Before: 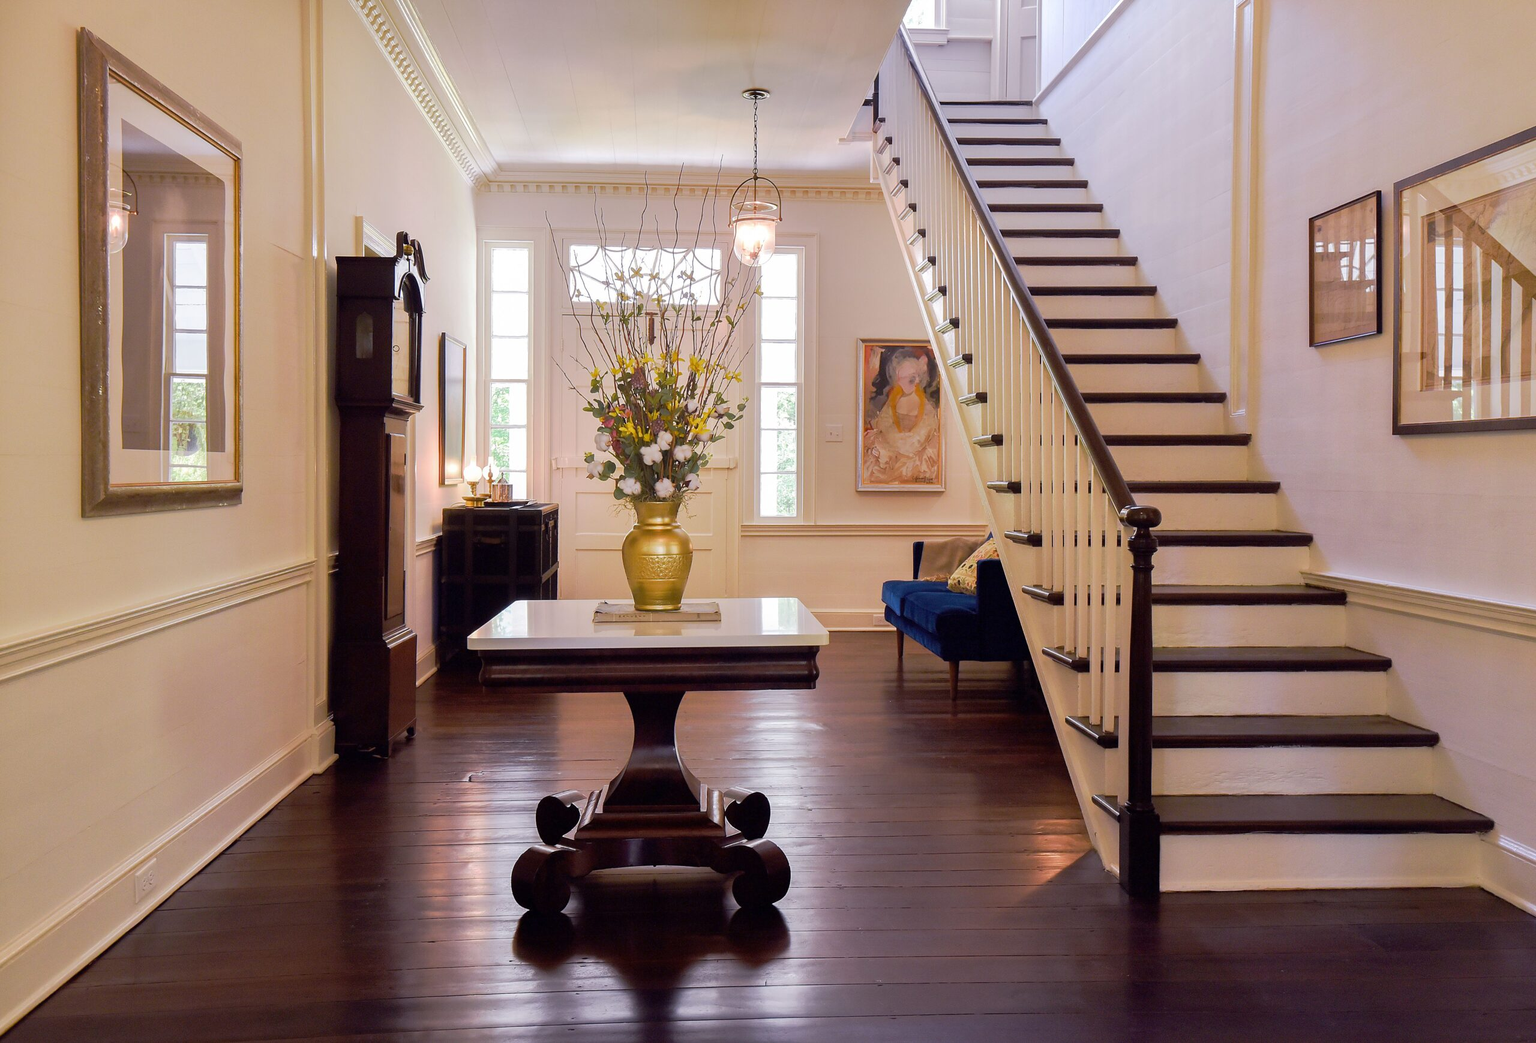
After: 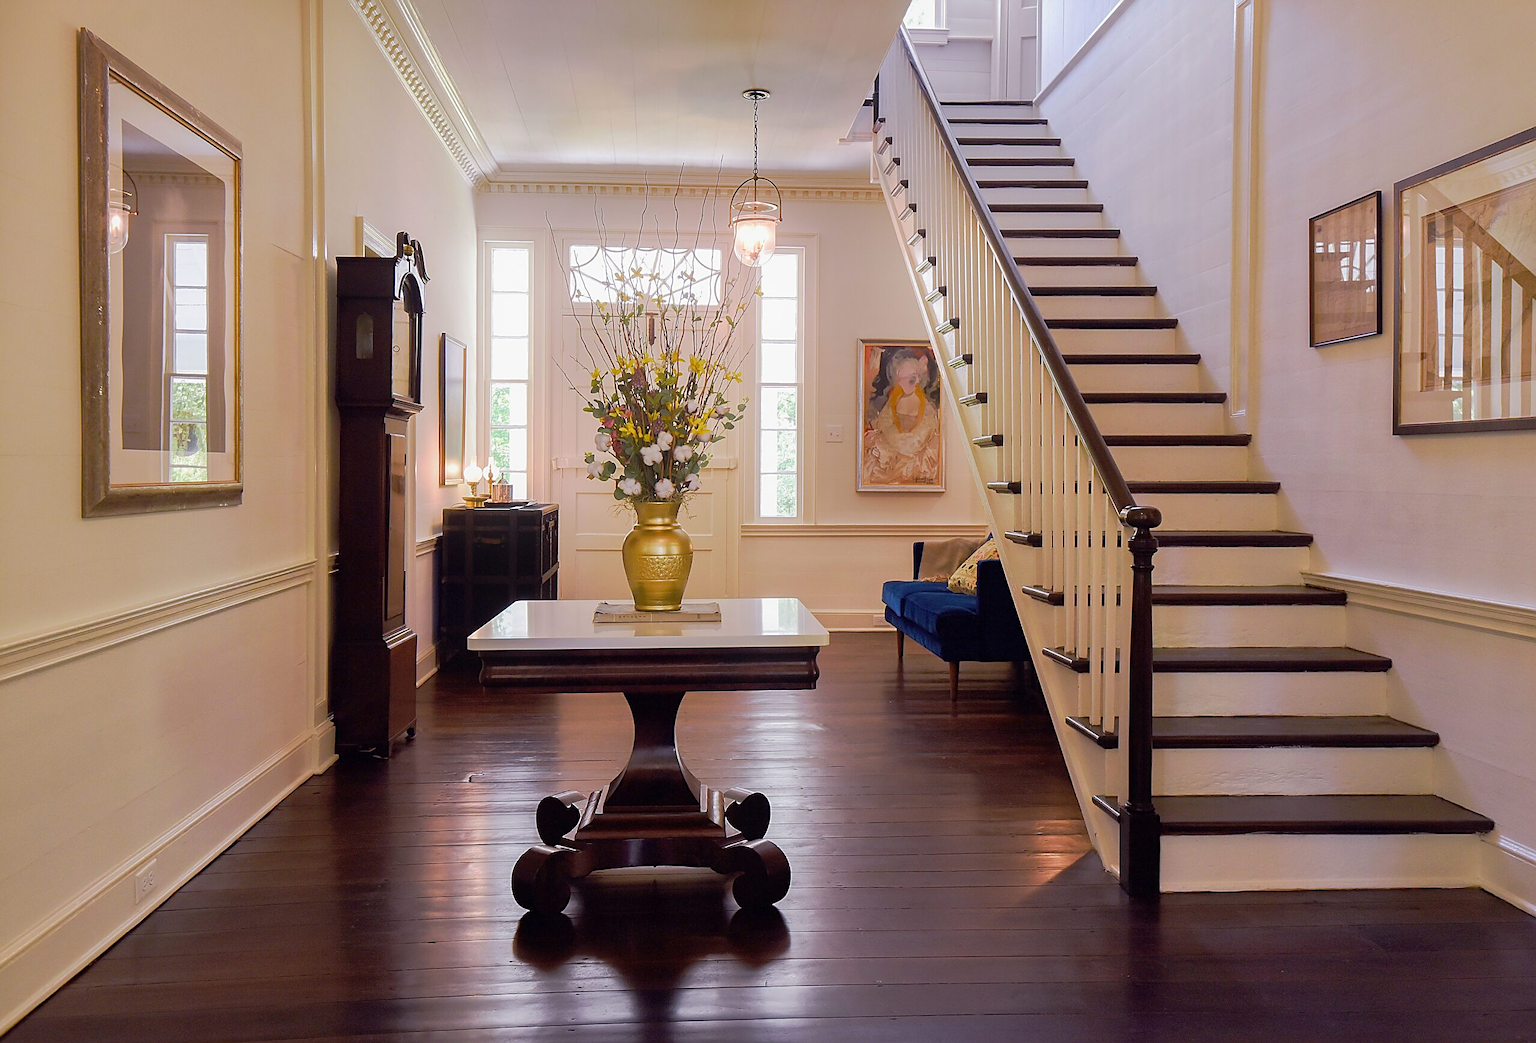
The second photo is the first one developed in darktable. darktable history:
sharpen: on, module defaults
shadows and highlights: shadows 25, white point adjustment -3, highlights -30
bloom: size 15%, threshold 97%, strength 7%
